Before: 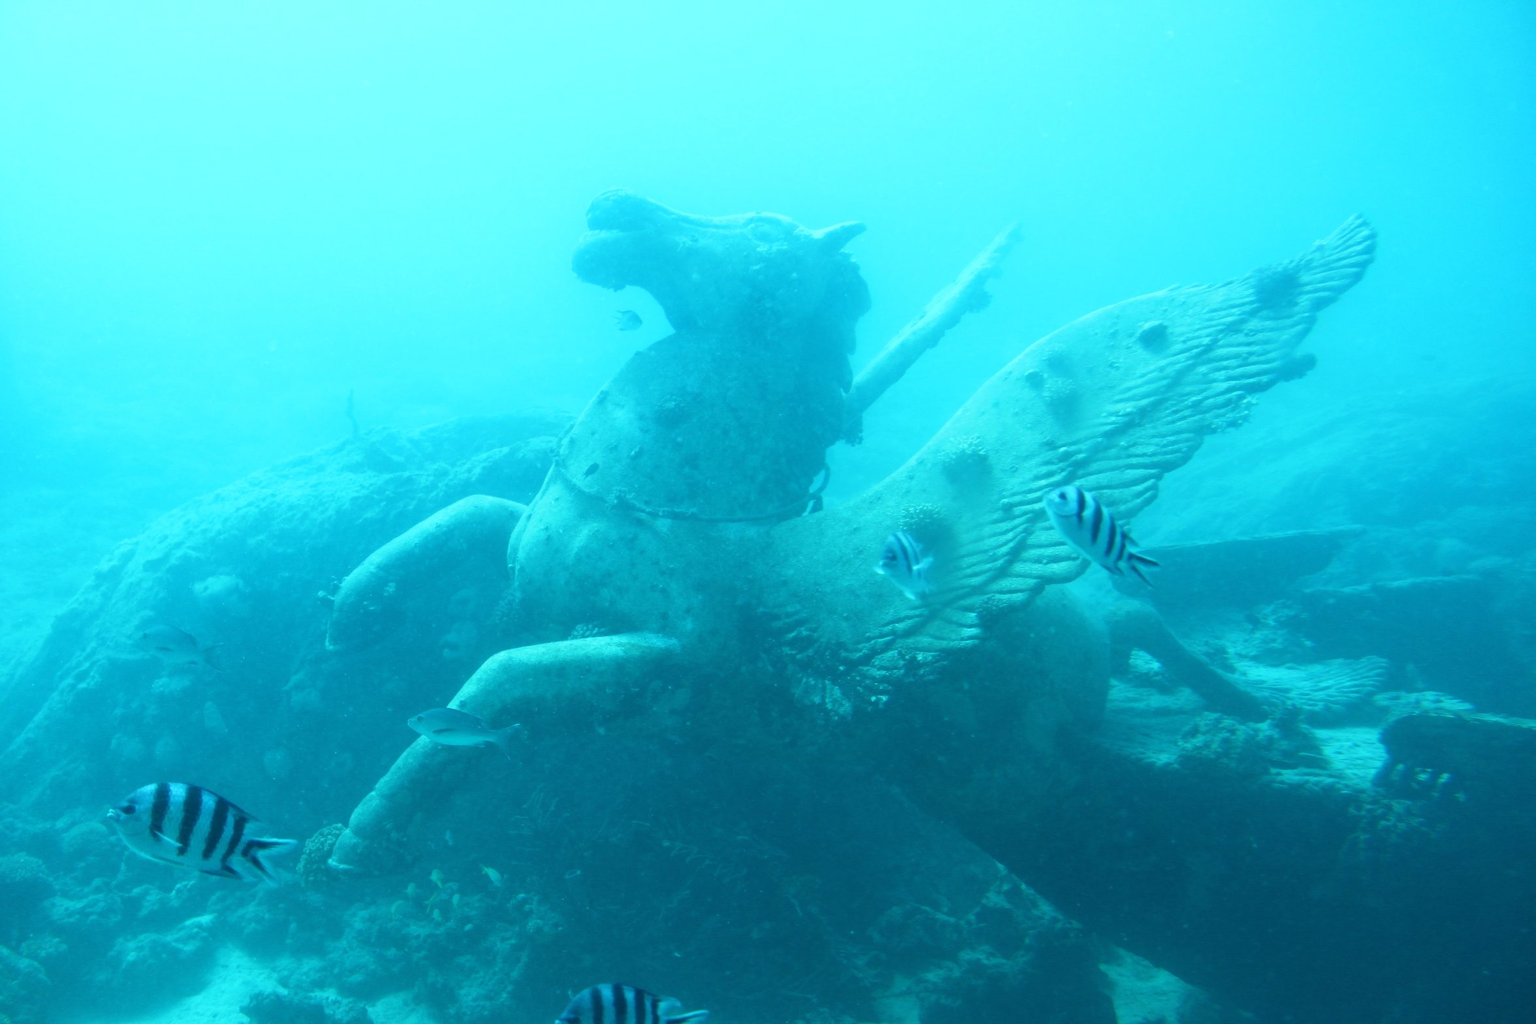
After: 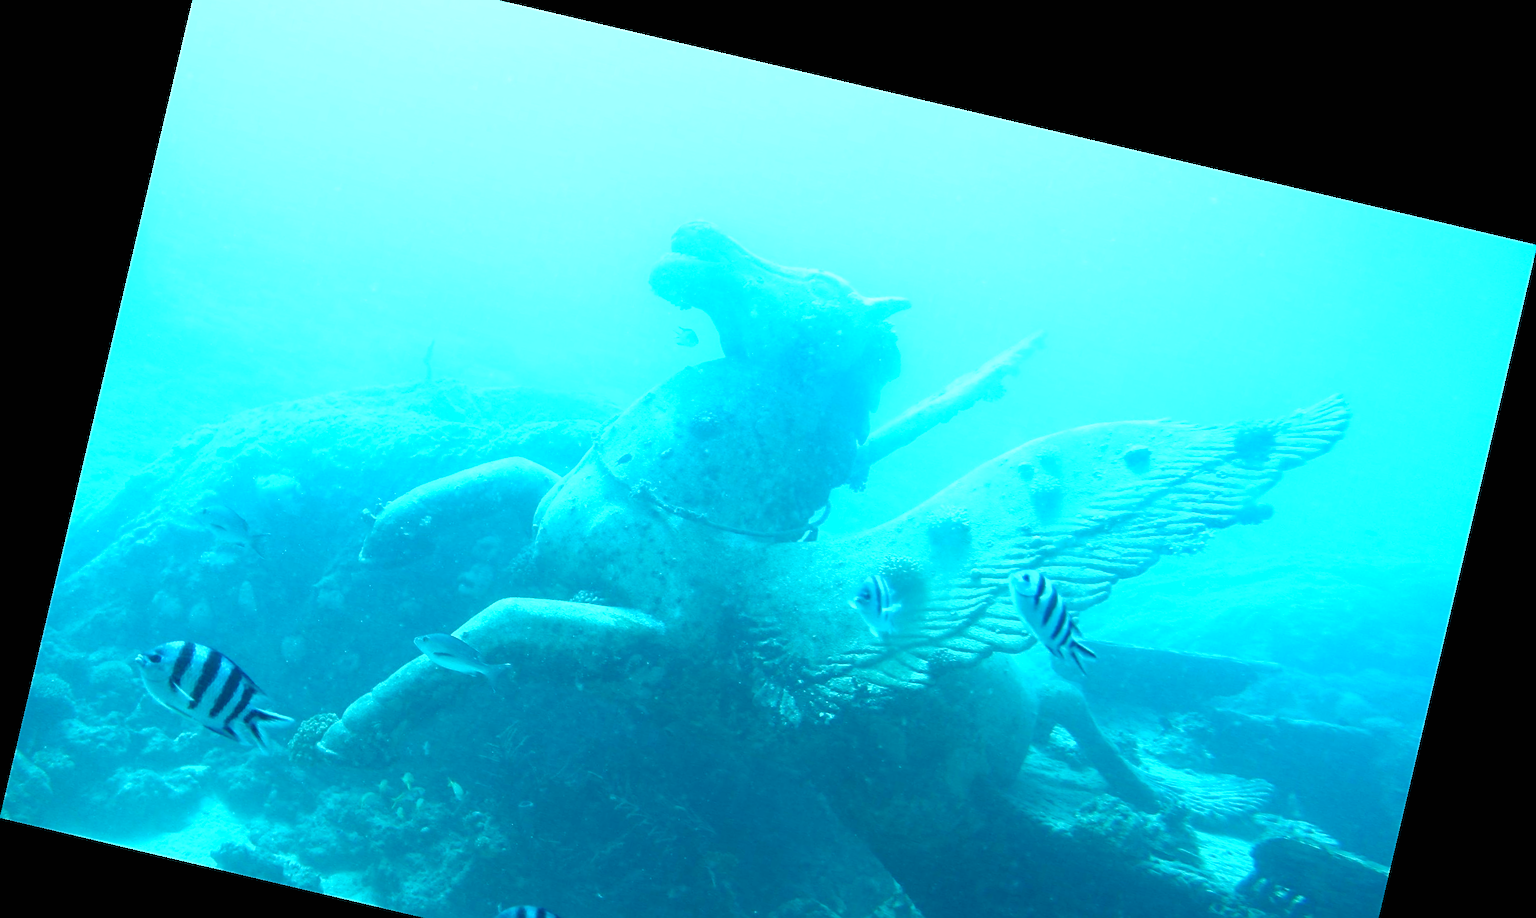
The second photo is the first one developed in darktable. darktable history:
rotate and perspective: rotation 13.27°, automatic cropping off
crop: top 5.667%, bottom 17.637%
exposure: black level correction 0, exposure 0.7 EV, compensate exposure bias true, compensate highlight preservation false
haze removal: compatibility mode true, adaptive false
tone equalizer: on, module defaults
sharpen: on, module defaults
color balance rgb: perceptual saturation grading › global saturation 20%, perceptual saturation grading › highlights -25%, perceptual saturation grading › shadows 25%
